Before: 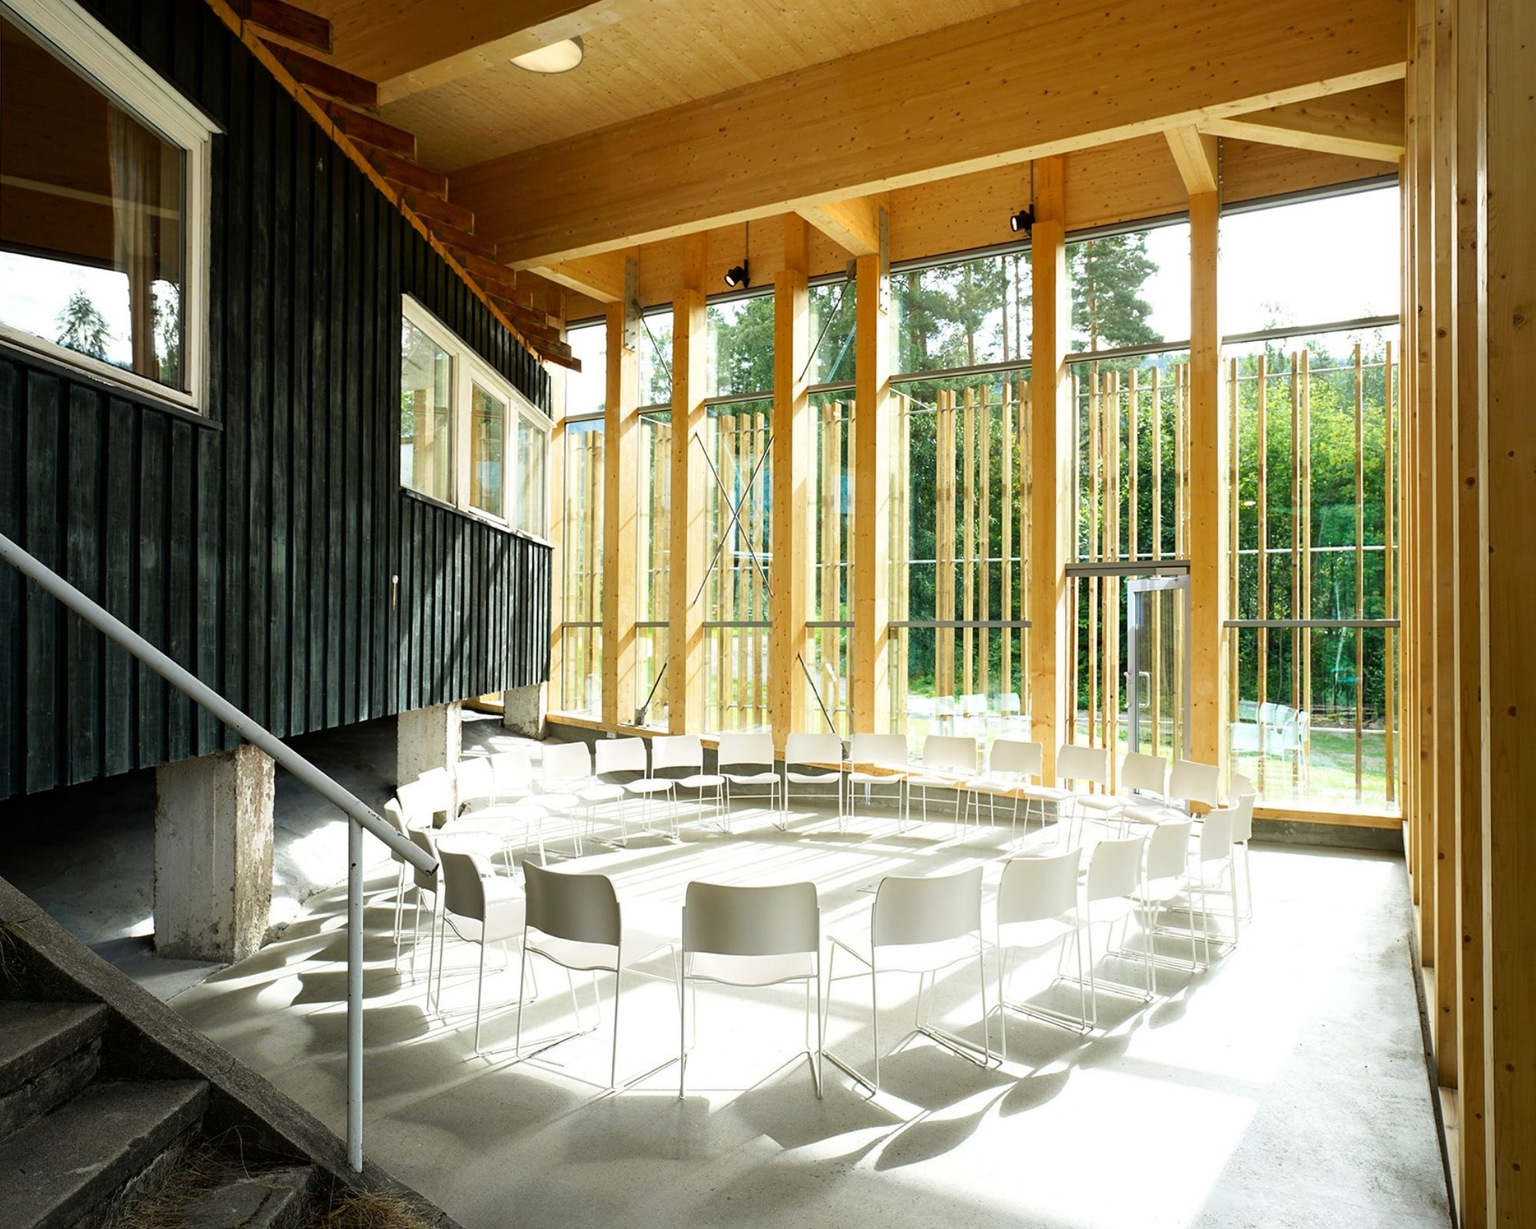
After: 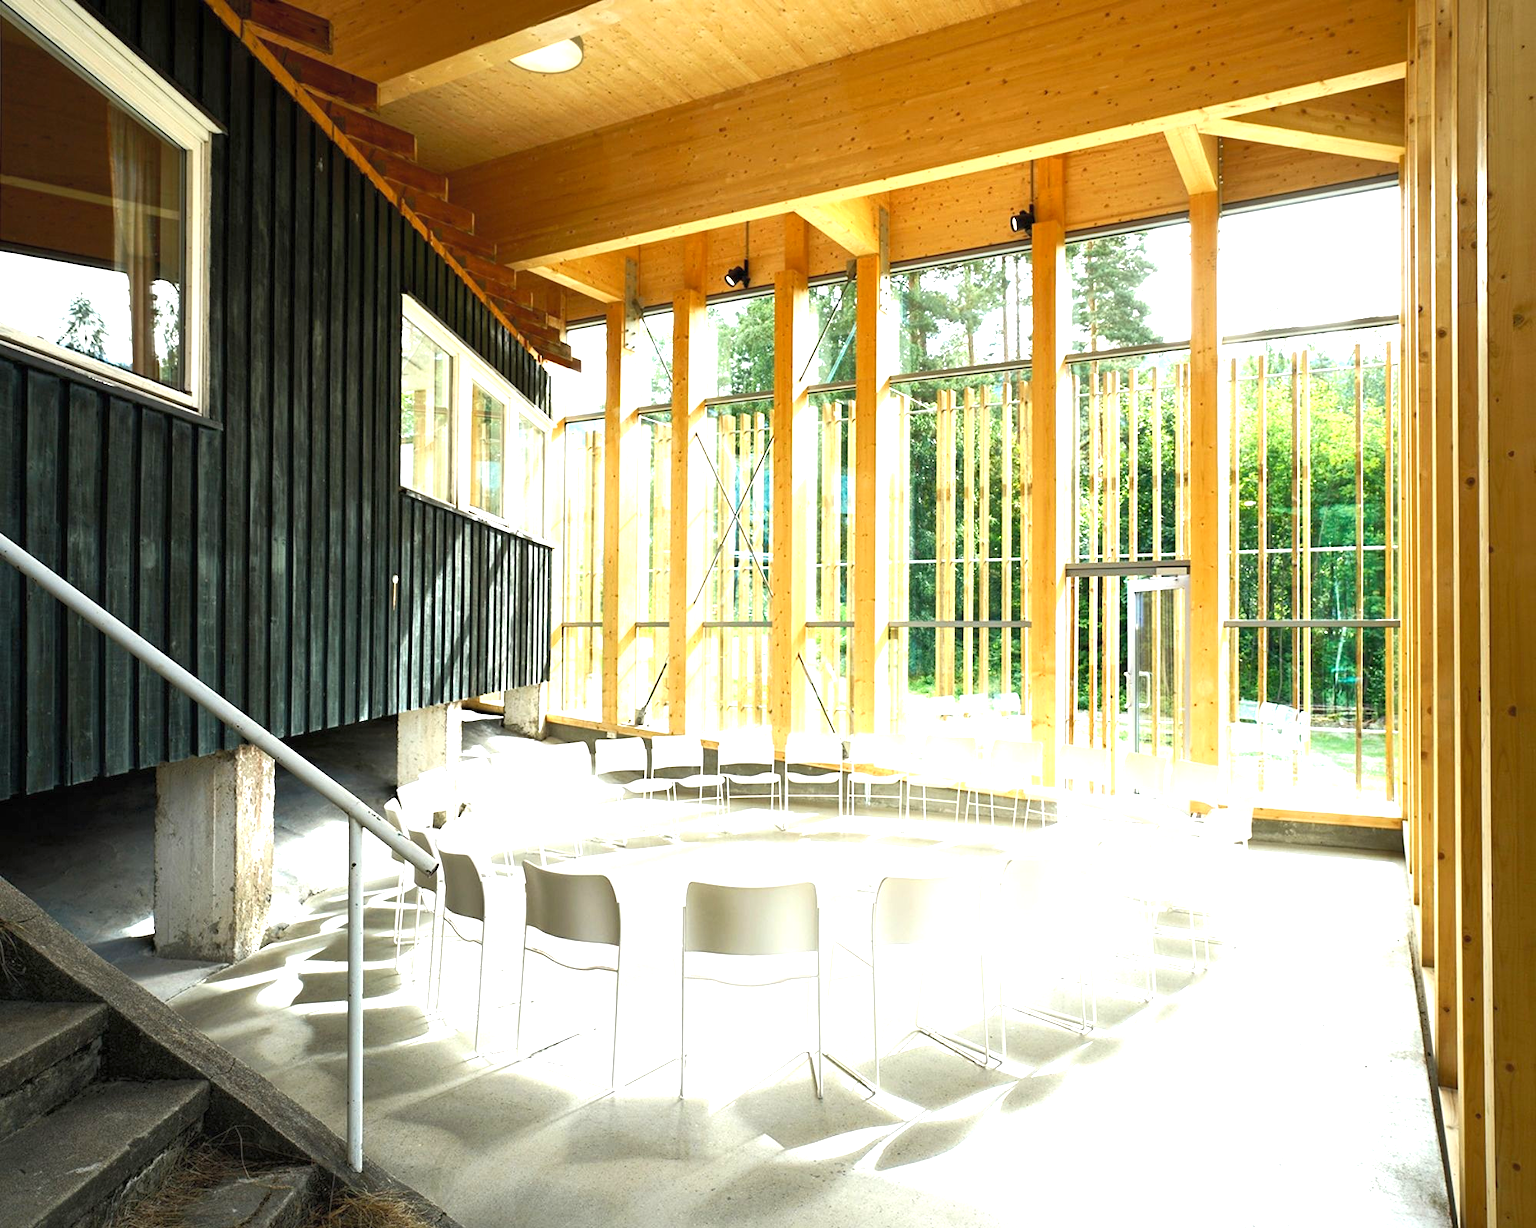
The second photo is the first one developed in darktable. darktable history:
sharpen: radius 2.878, amount 0.863, threshold 47.147
tone curve: curves: ch0 [(0, 0) (0.003, 0.013) (0.011, 0.02) (0.025, 0.037) (0.044, 0.068) (0.069, 0.108) (0.1, 0.138) (0.136, 0.168) (0.177, 0.203) (0.224, 0.241) (0.277, 0.281) (0.335, 0.328) (0.399, 0.382) (0.468, 0.448) (0.543, 0.519) (0.623, 0.603) (0.709, 0.705) (0.801, 0.808) (0.898, 0.903) (1, 1)], color space Lab, independent channels, preserve colors none
exposure: exposure 1 EV, compensate highlight preservation false
